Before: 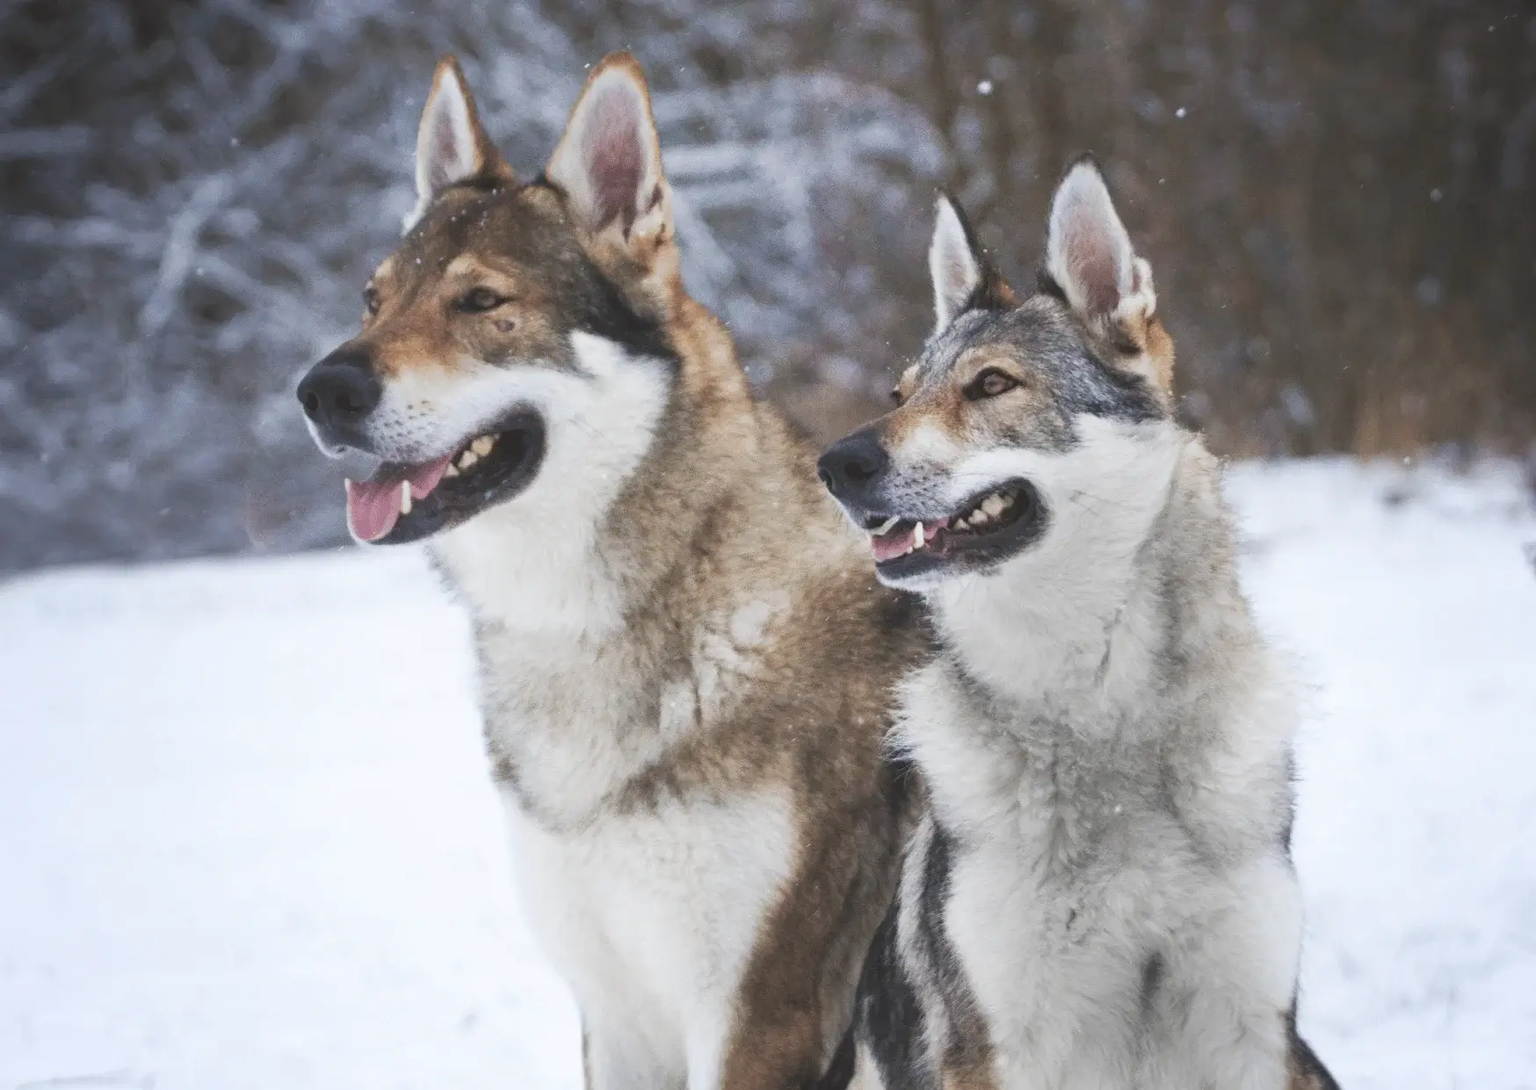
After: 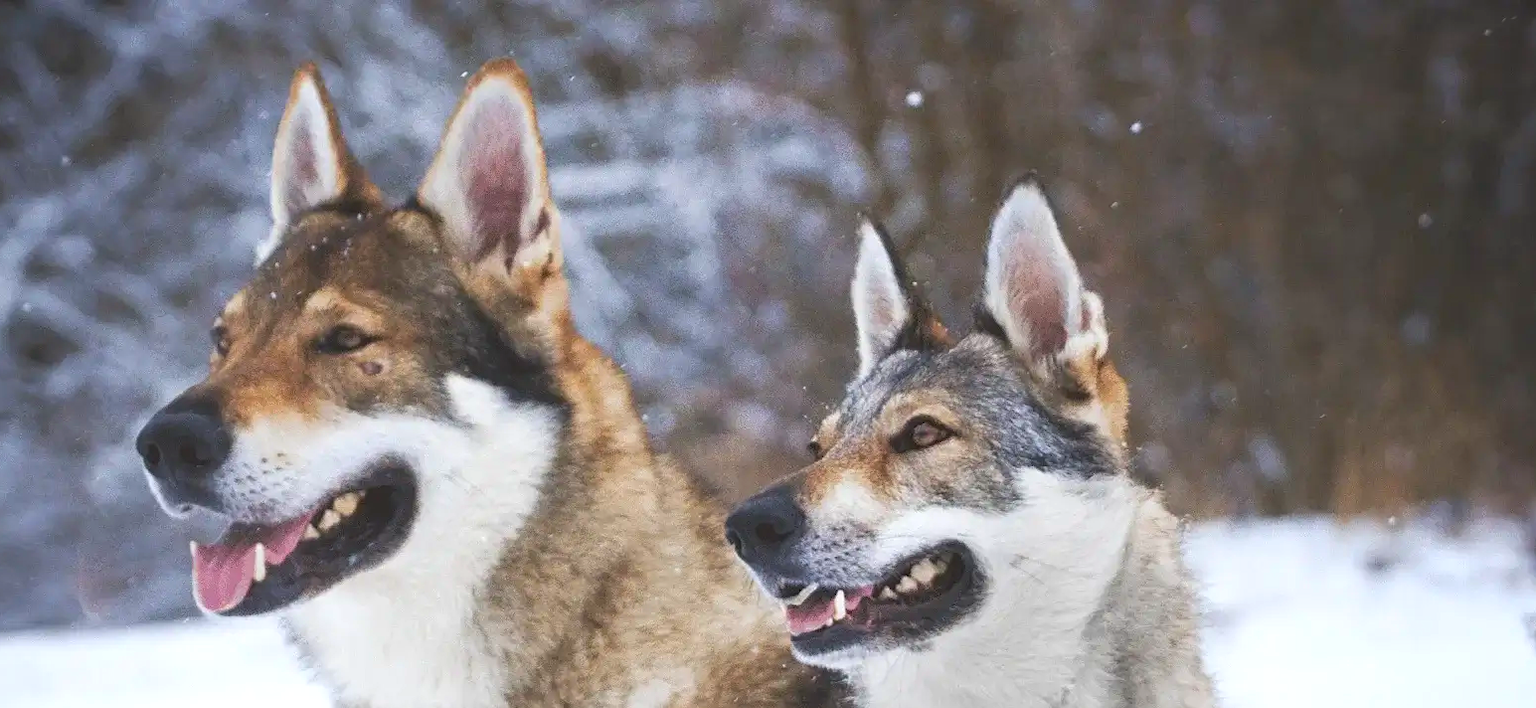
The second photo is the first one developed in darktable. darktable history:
crop and rotate: left 11.595%, bottom 42.436%
color balance rgb: highlights gain › luminance 14.677%, linear chroma grading › global chroma 9.047%, perceptual saturation grading › global saturation 25.532%, global vibrance 14.214%
sharpen: amount 0.218
